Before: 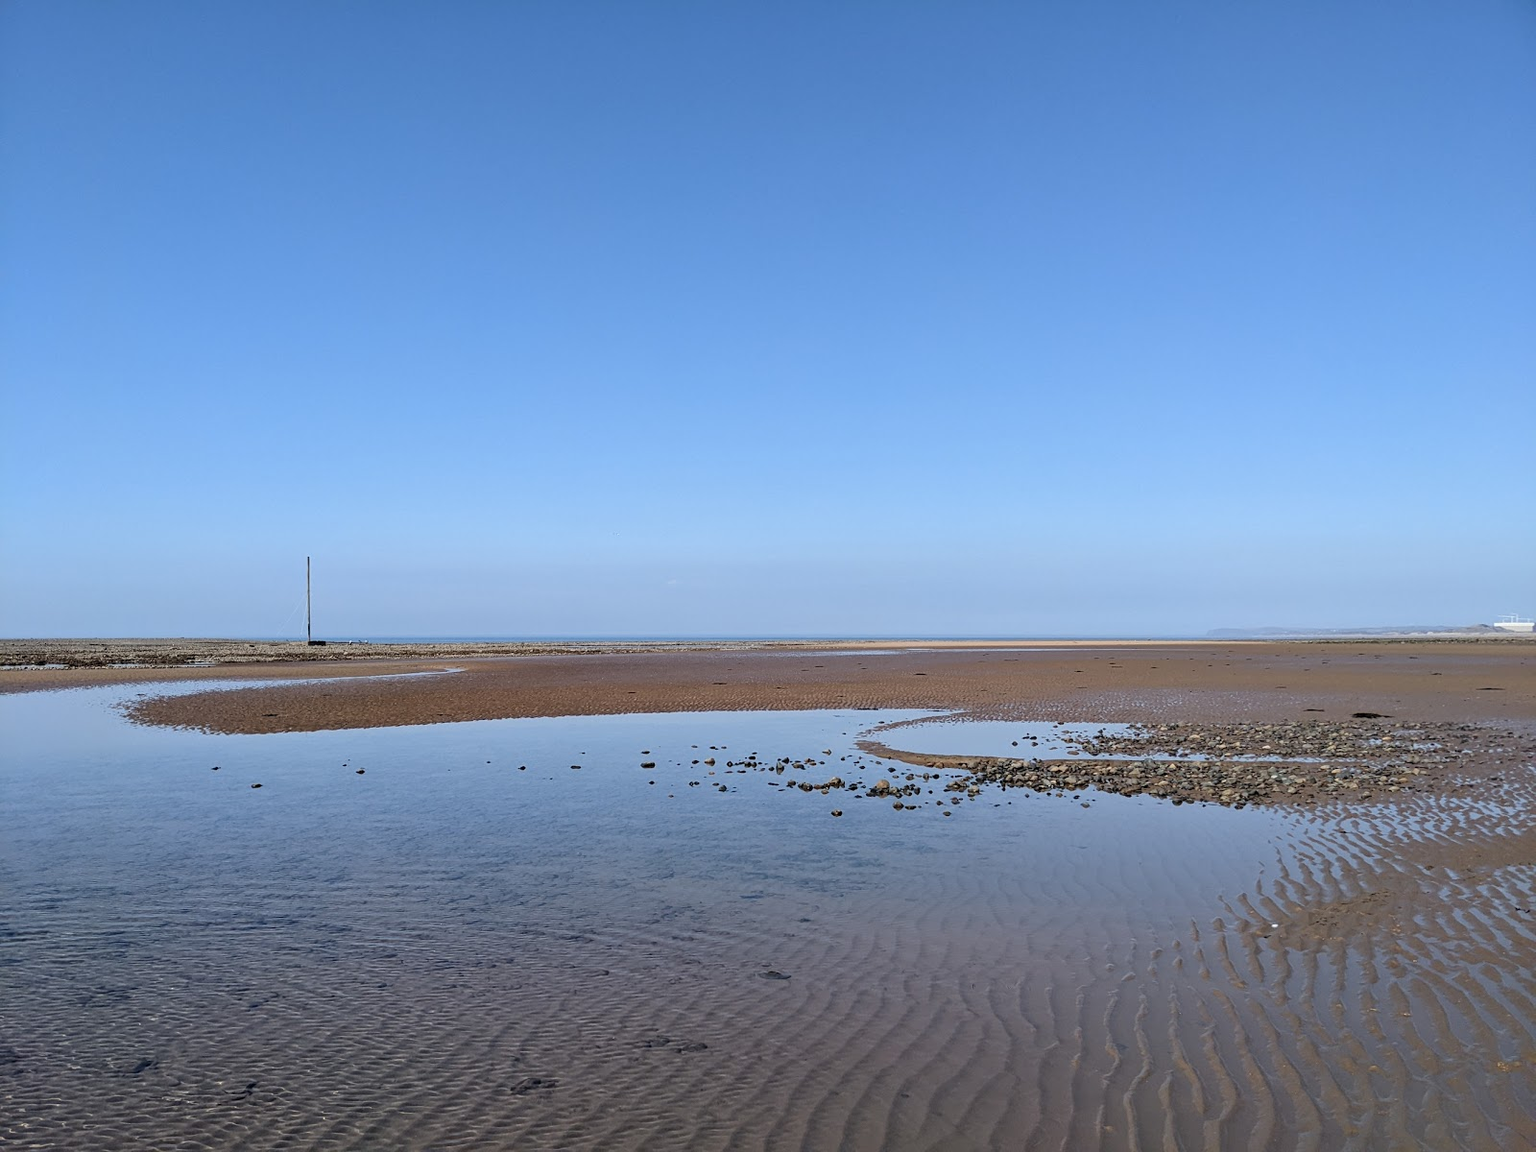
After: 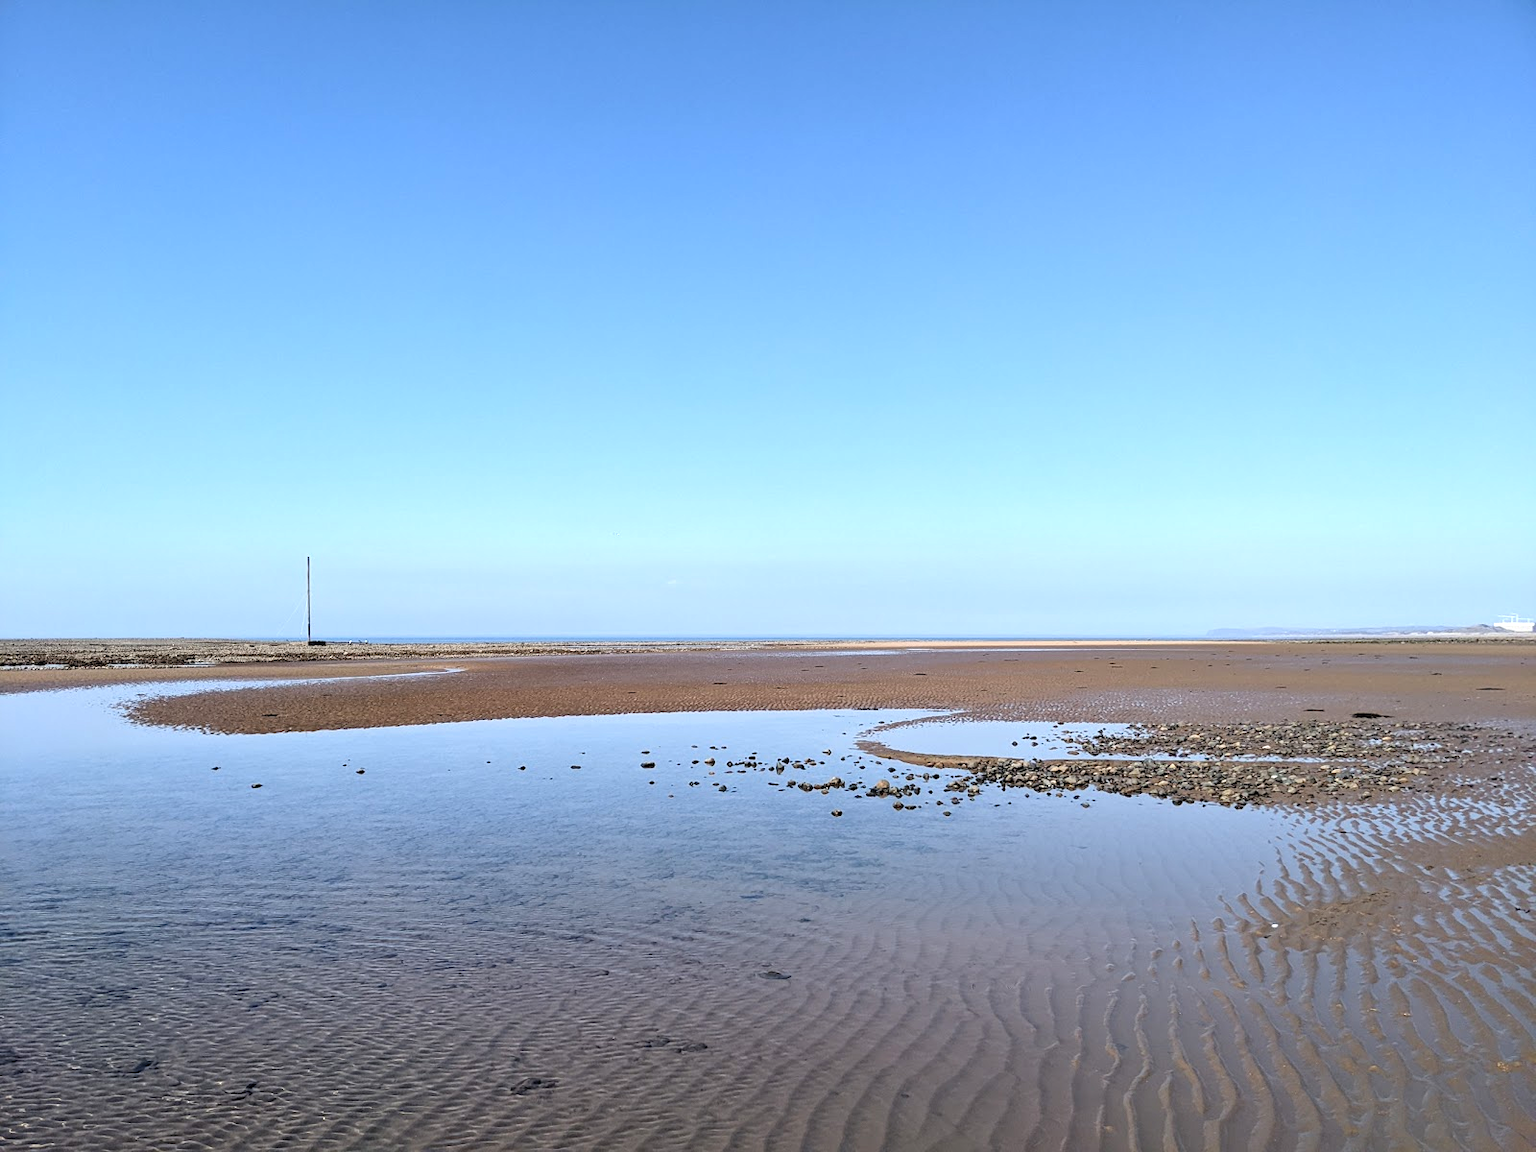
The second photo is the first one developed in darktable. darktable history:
exposure: exposure -0.04 EV, compensate highlight preservation false
tone equalizer: -8 EV -0.778 EV, -7 EV -0.686 EV, -6 EV -0.565 EV, -5 EV -0.36 EV, -3 EV 0.389 EV, -2 EV 0.6 EV, -1 EV 0.685 EV, +0 EV 0.737 EV
